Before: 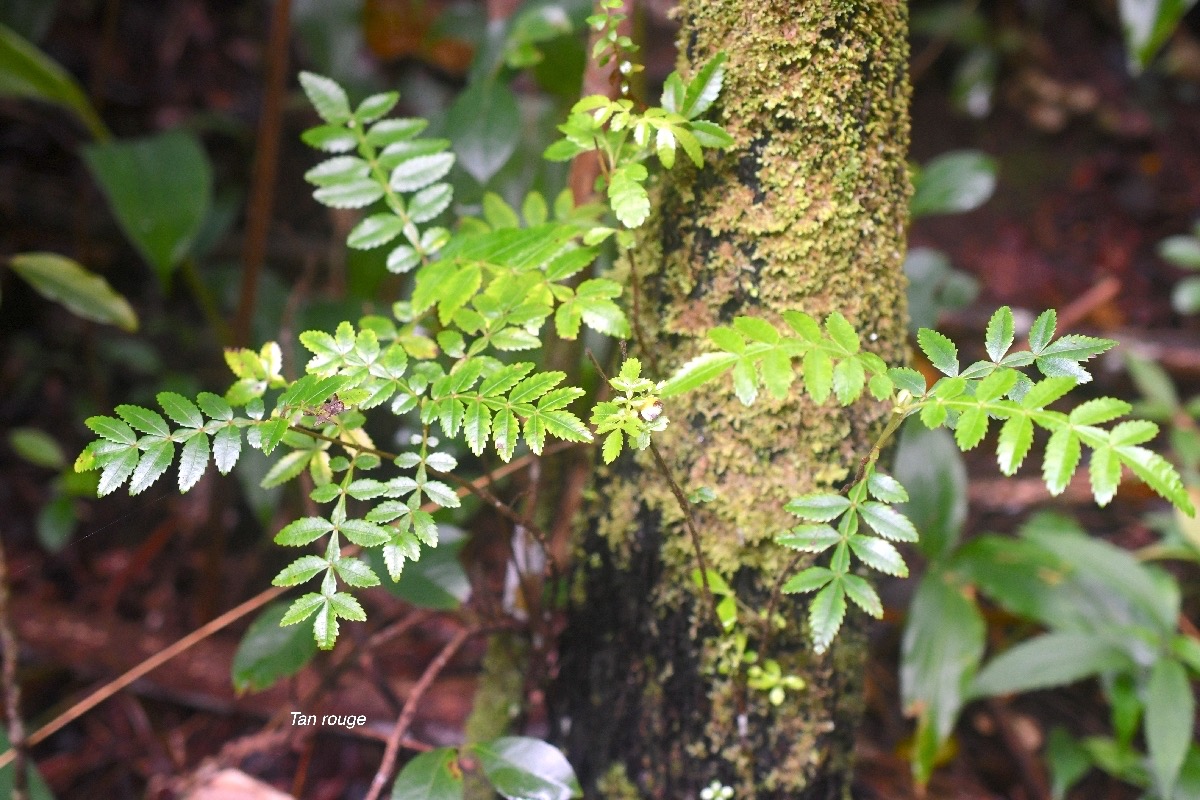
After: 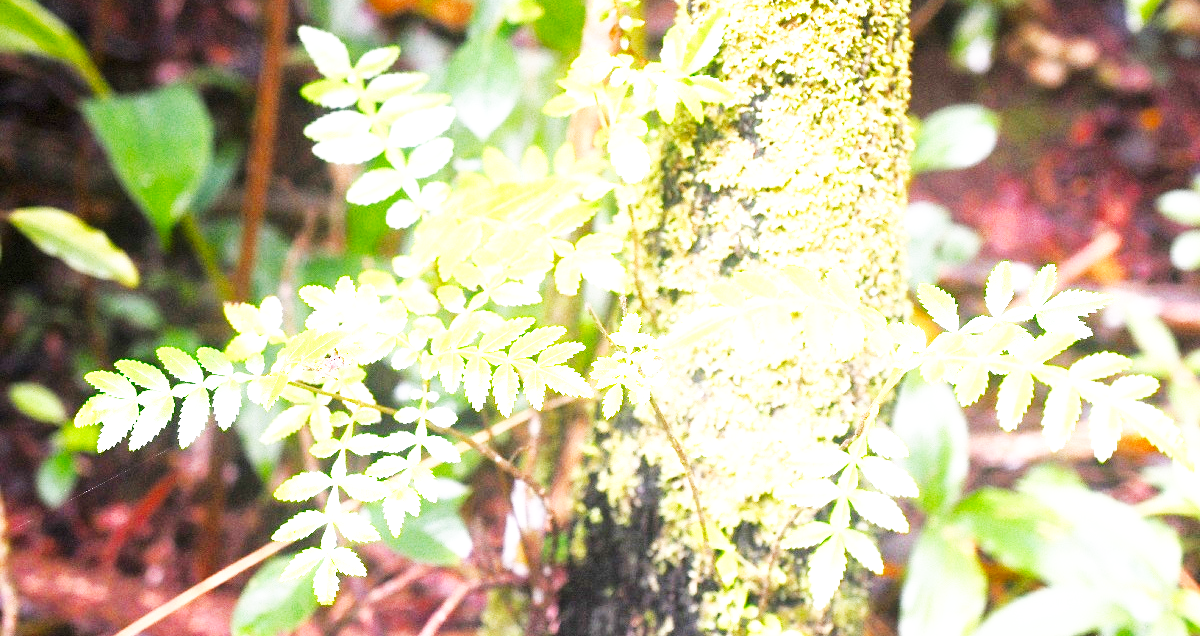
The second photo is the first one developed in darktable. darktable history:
local contrast: mode bilateral grid, contrast 15, coarseness 35, detail 105%, midtone range 0.2
exposure: black level correction 0, exposure 1.438 EV, compensate highlight preservation false
crop and rotate: top 5.661%, bottom 14.818%
base curve: curves: ch0 [(0, 0) (0.007, 0.004) (0.027, 0.03) (0.046, 0.07) (0.207, 0.54) (0.442, 0.872) (0.673, 0.972) (1, 1)], preserve colors none
